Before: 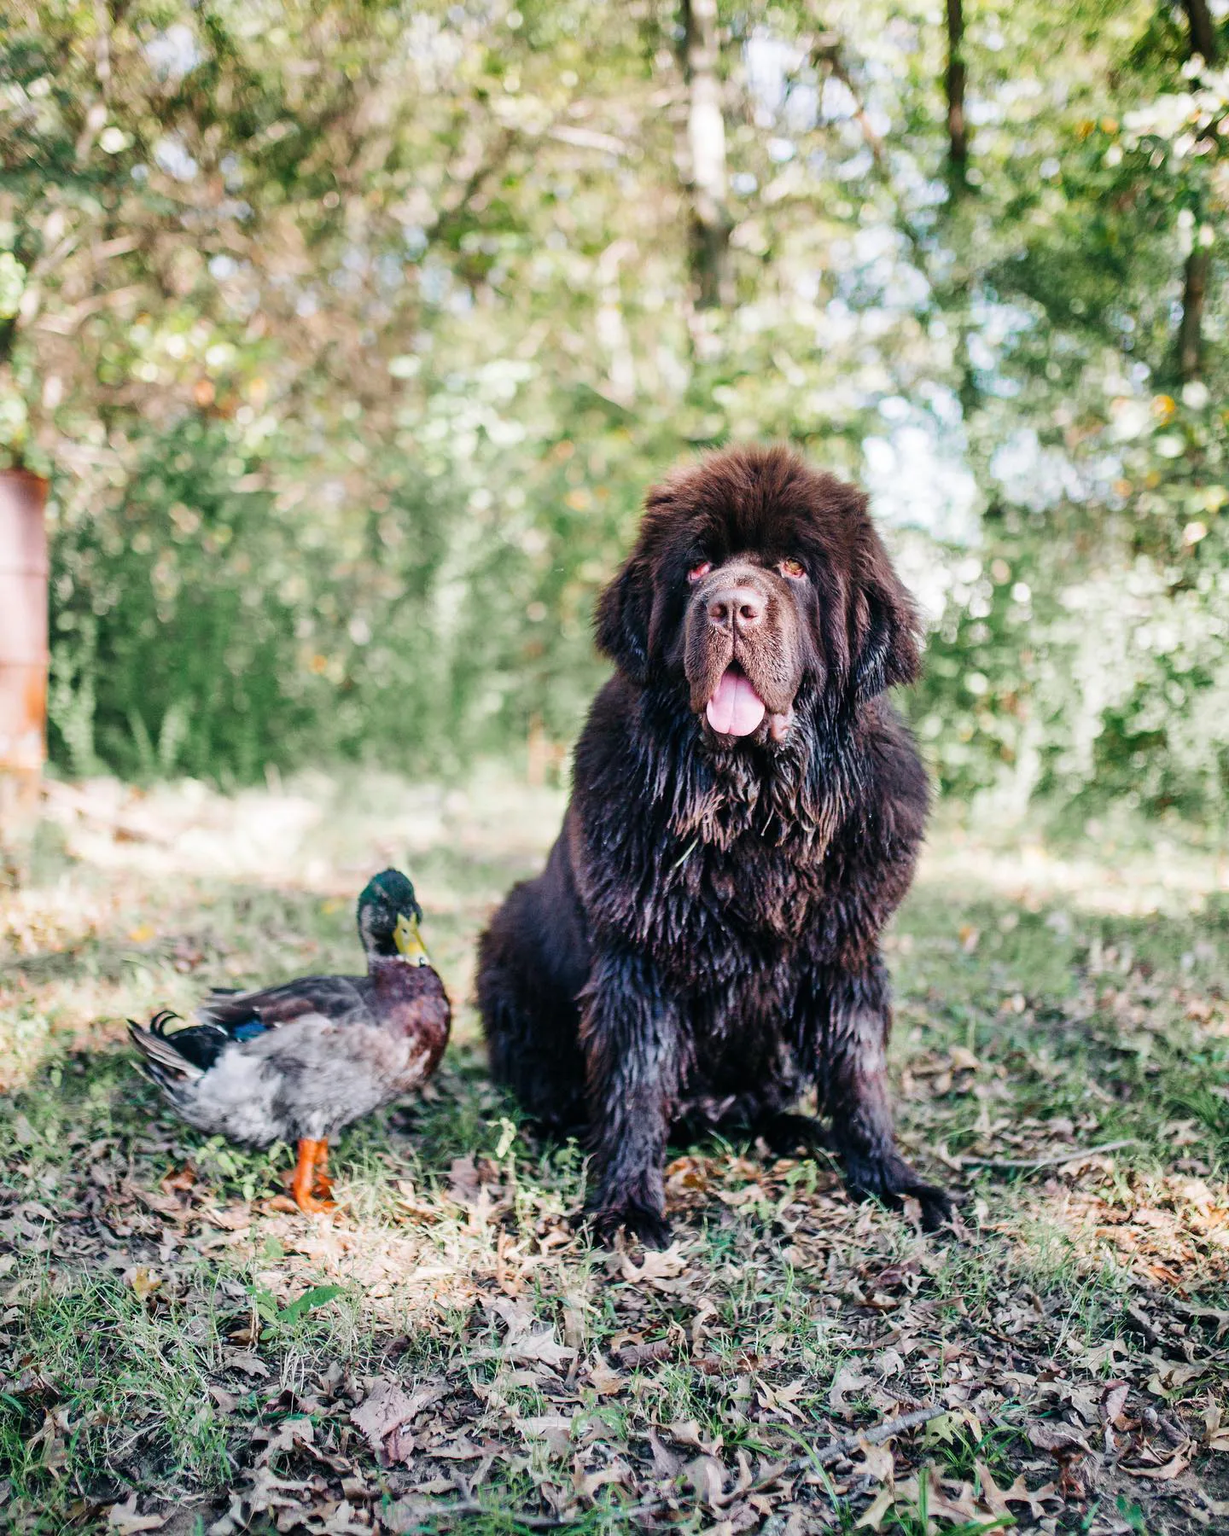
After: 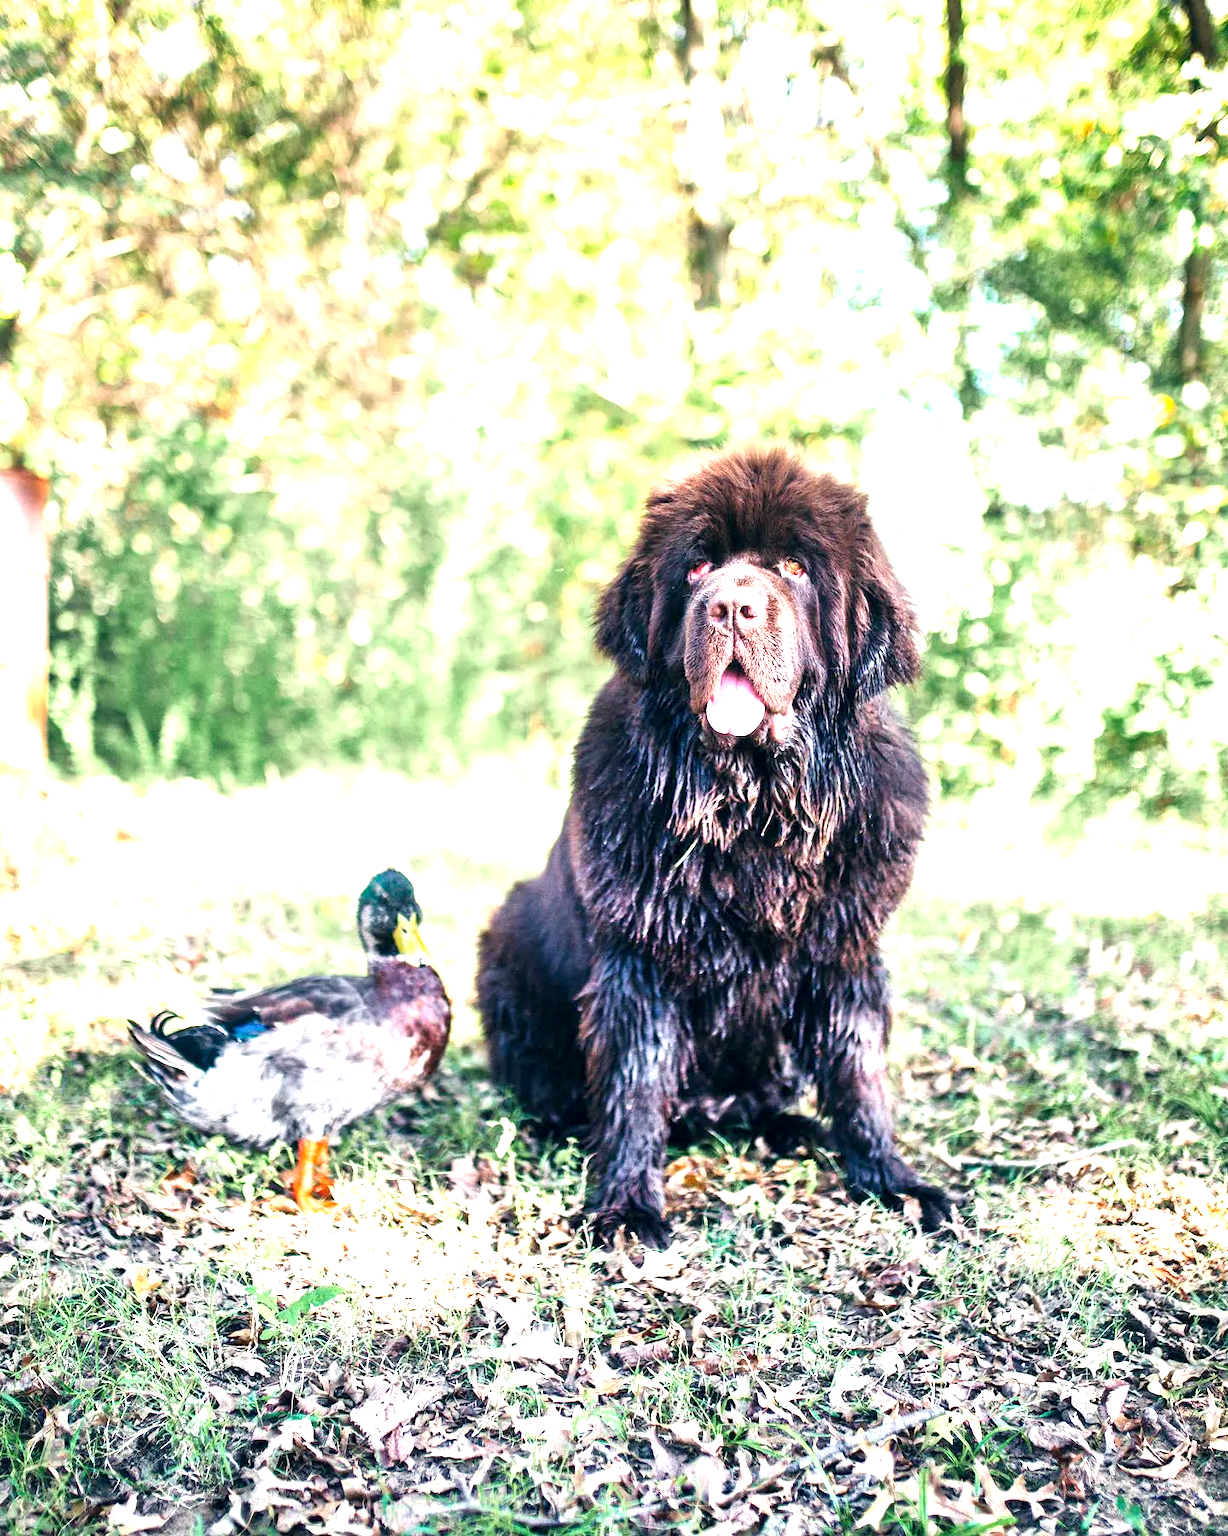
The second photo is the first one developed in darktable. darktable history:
exposure: black level correction 0.001, exposure 1.398 EV, compensate highlight preservation false
color correction: highlights a* 0.421, highlights b* 2.64, shadows a* -1.14, shadows b* -4.73
